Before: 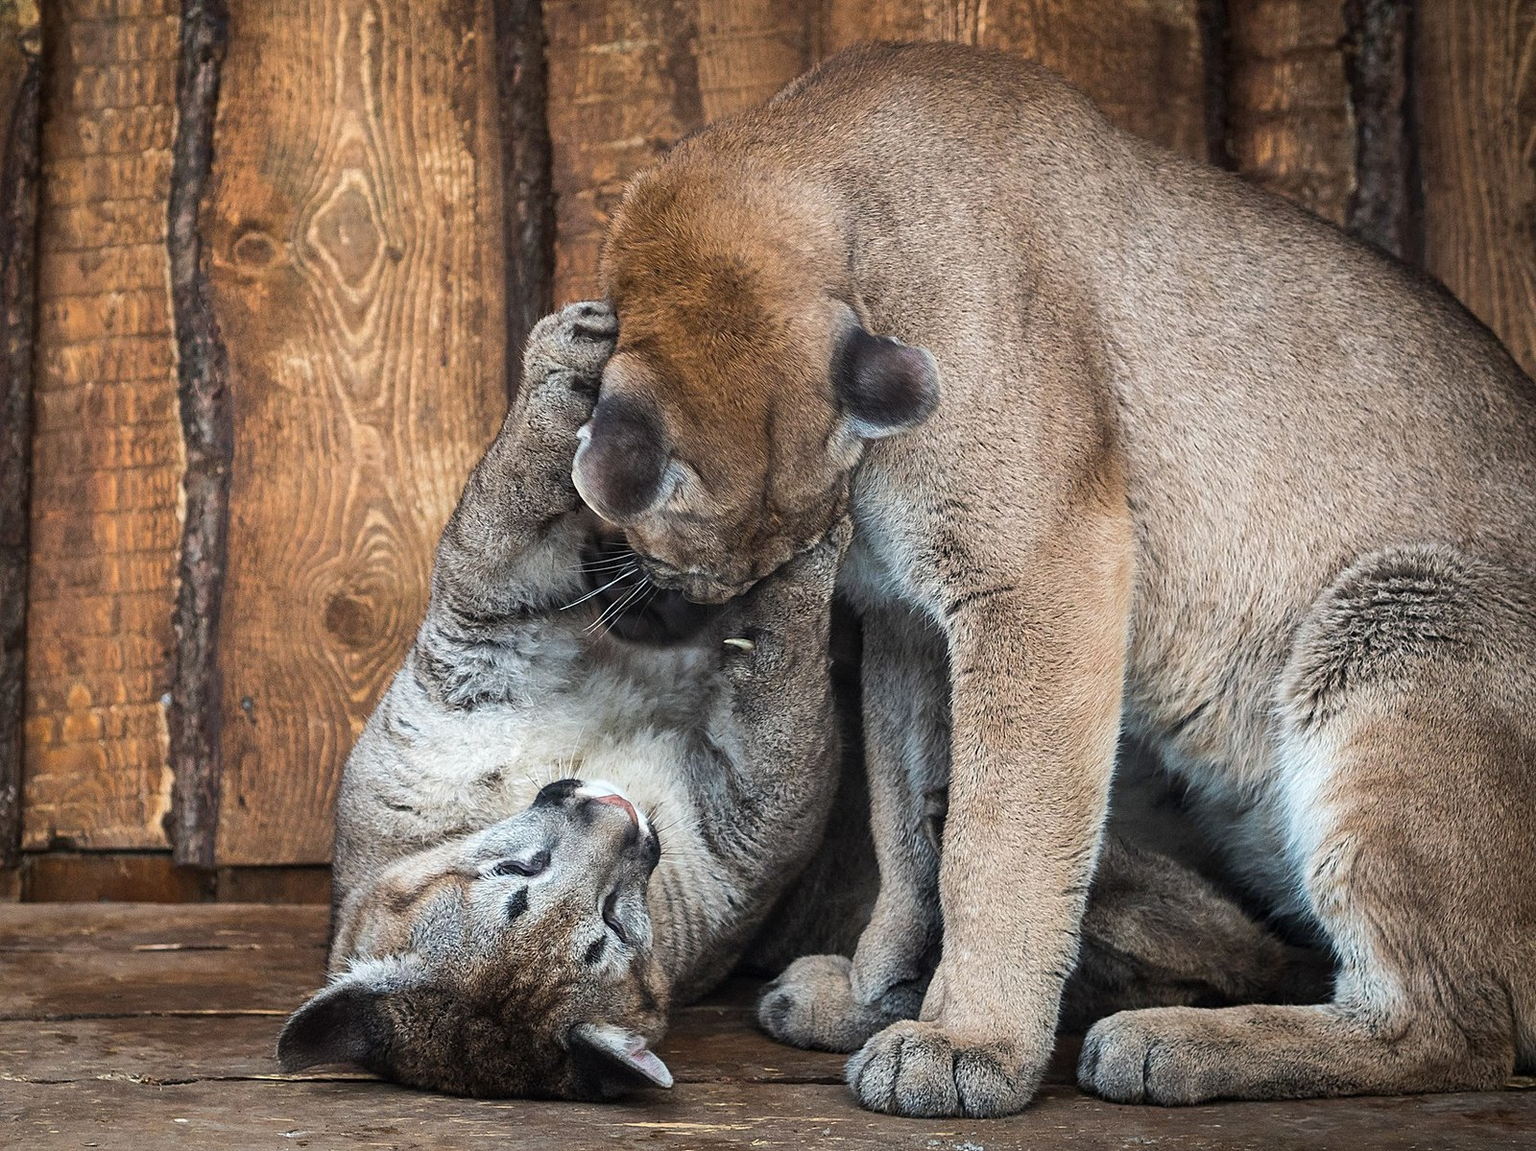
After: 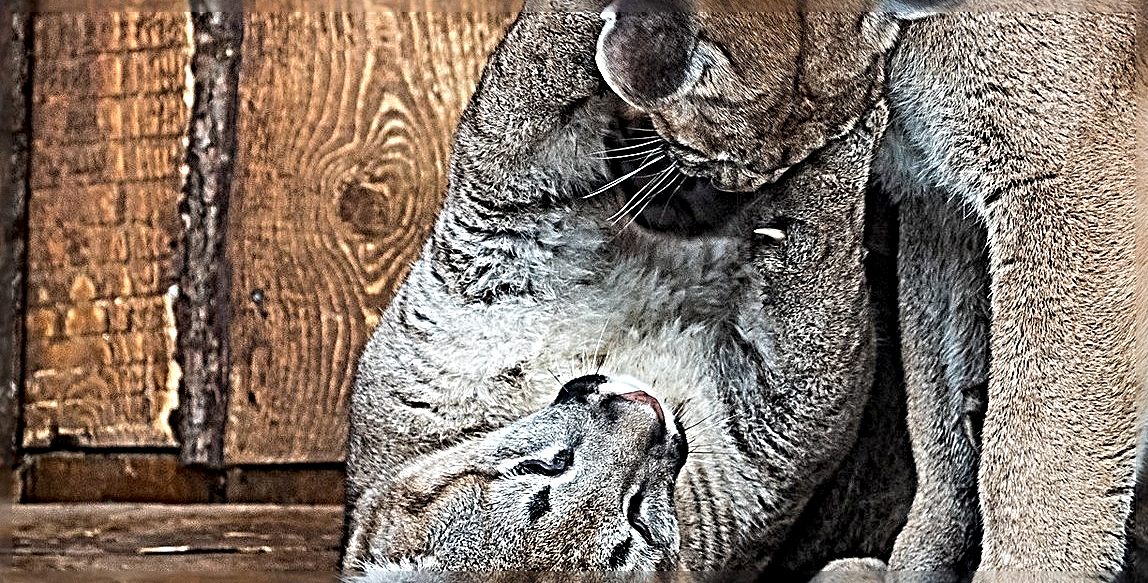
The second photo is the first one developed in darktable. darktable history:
sharpen: radius 6.291, amount 1.816, threshold 0.208
exposure: black level correction 0.004, exposure 0.016 EV, compensate exposure bias true, compensate highlight preservation false
crop: top 36.476%, right 28.239%, bottom 14.841%
tone equalizer: mask exposure compensation -0.504 EV
